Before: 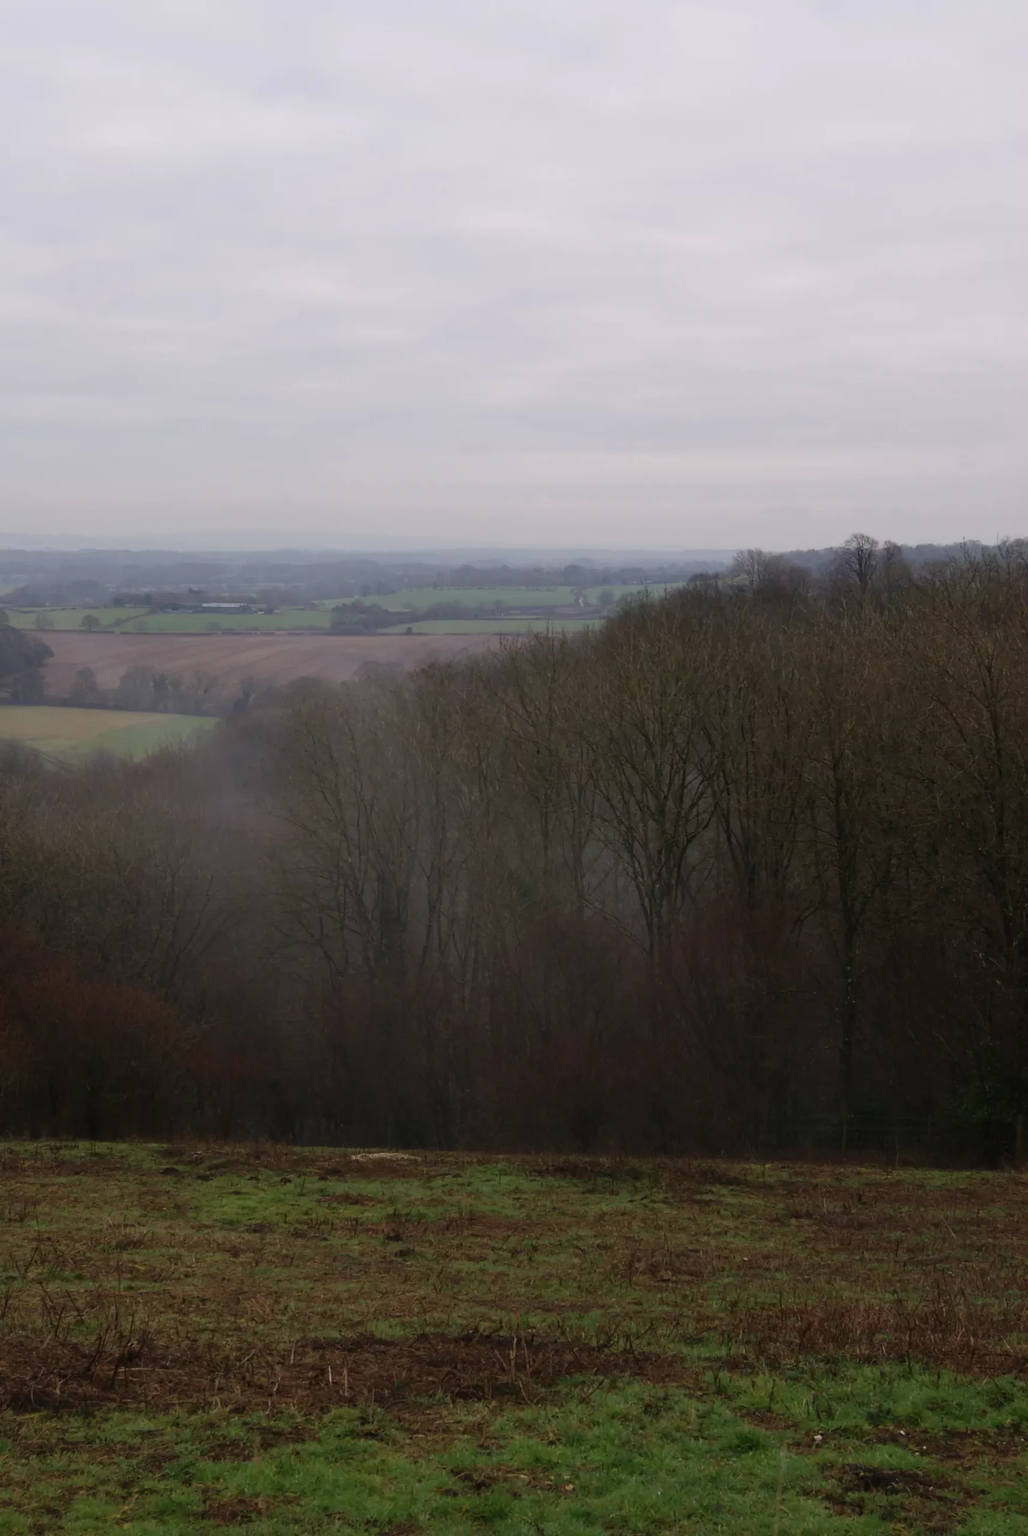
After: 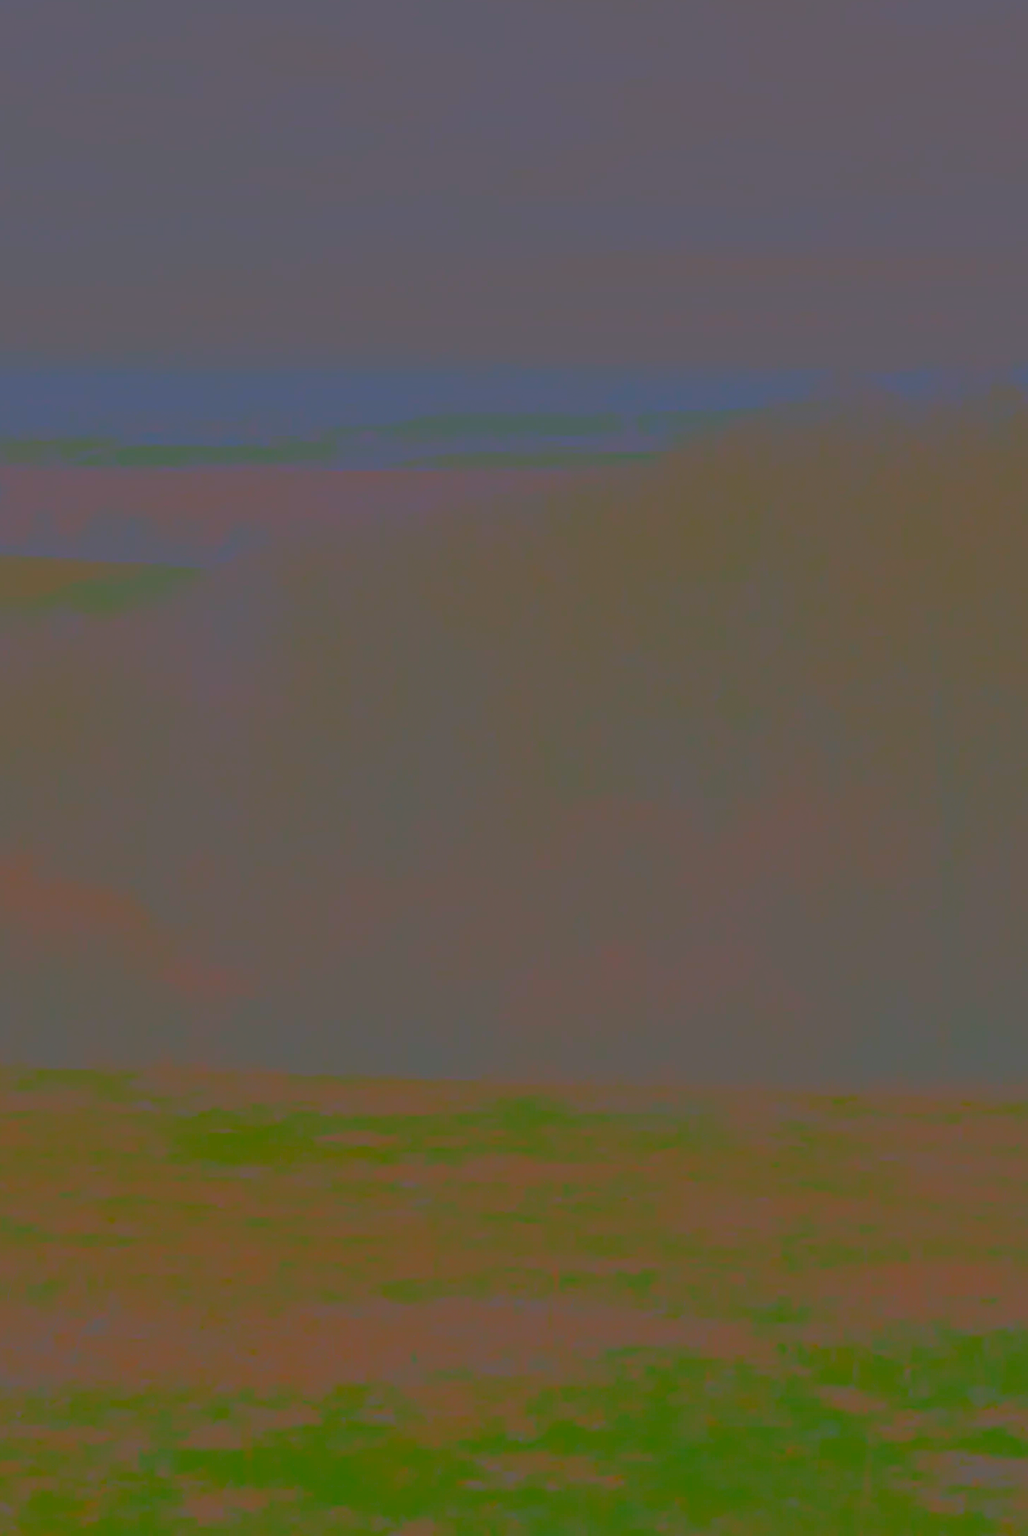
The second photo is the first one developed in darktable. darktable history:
crop and rotate: left 4.842%, top 15.51%, right 10.668%
contrast brightness saturation: contrast -0.99, brightness -0.17, saturation 0.75
